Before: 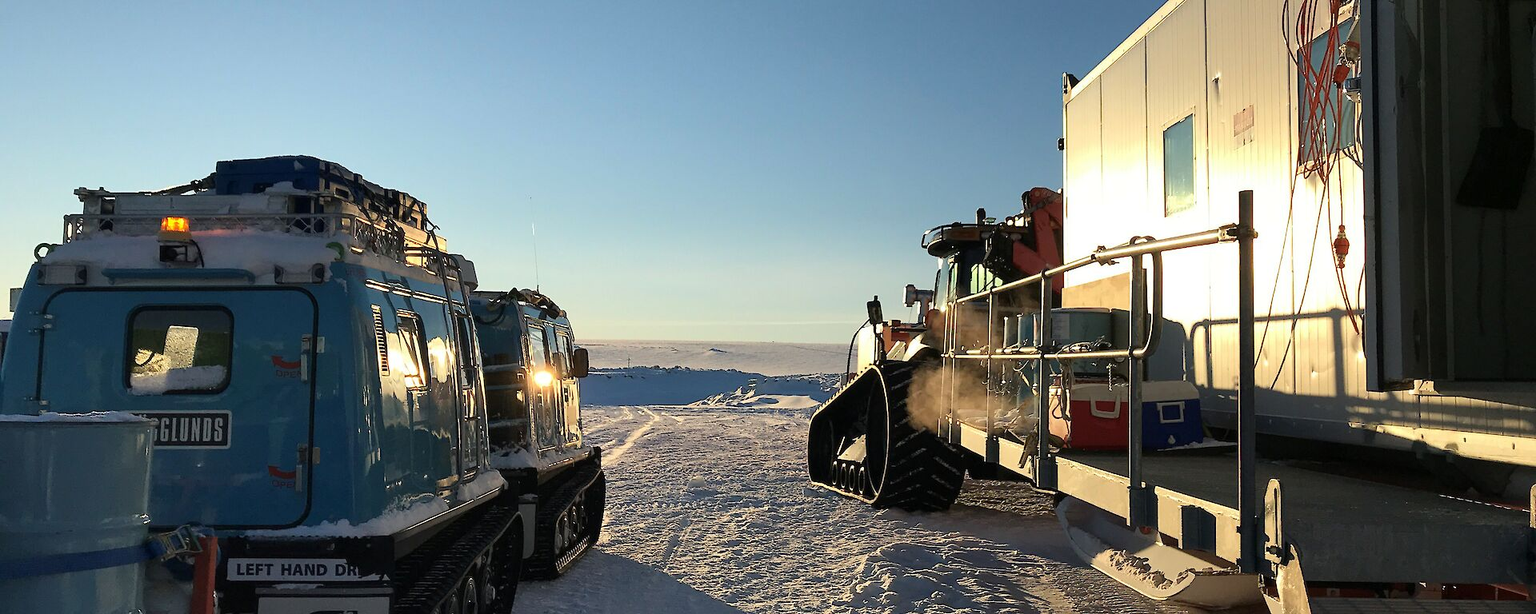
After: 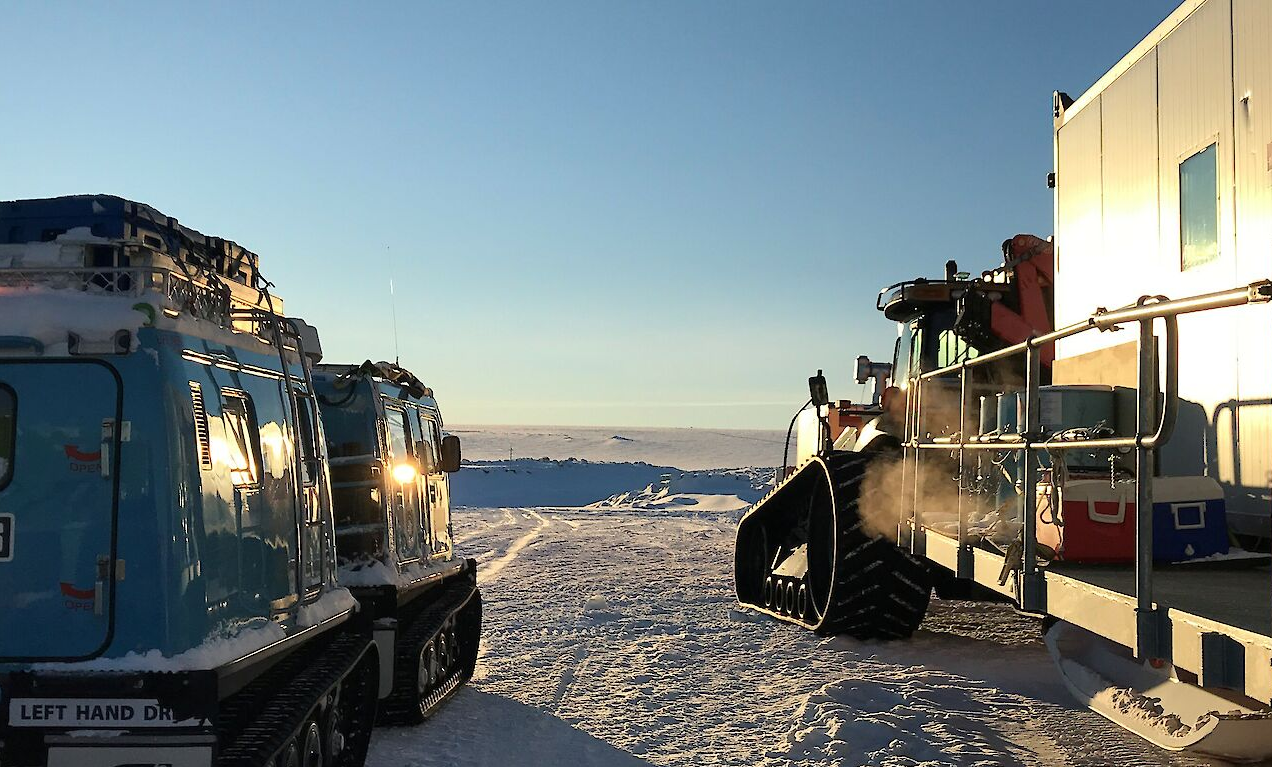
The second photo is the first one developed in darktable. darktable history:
crop and rotate: left 14.336%, right 19.368%
